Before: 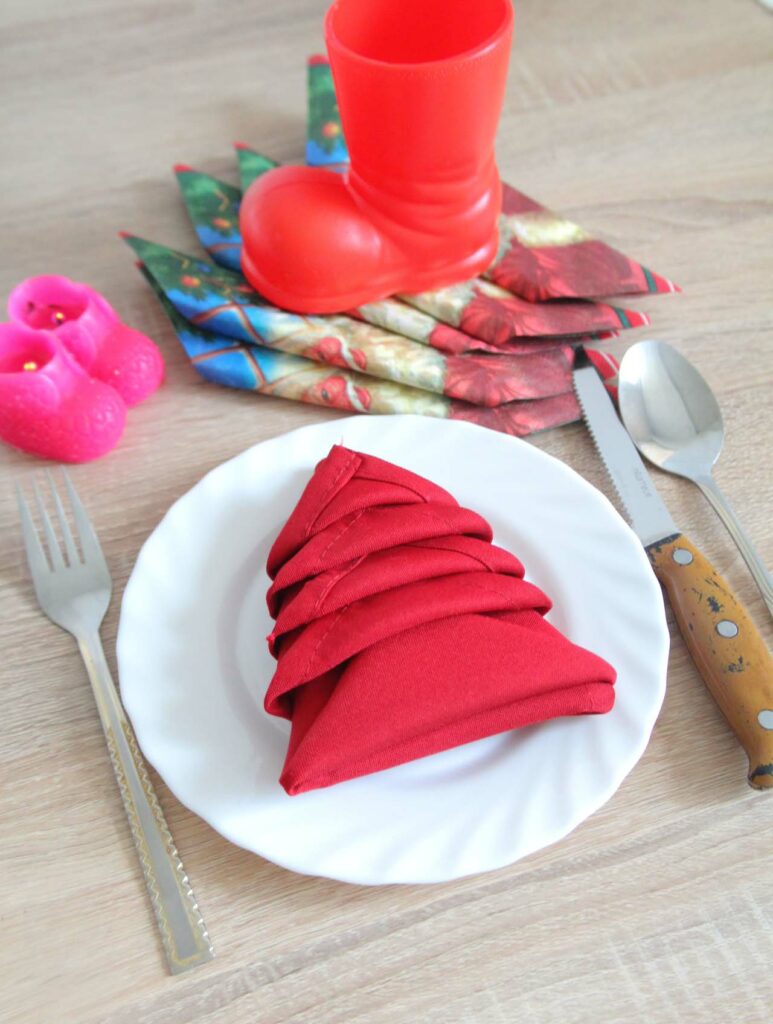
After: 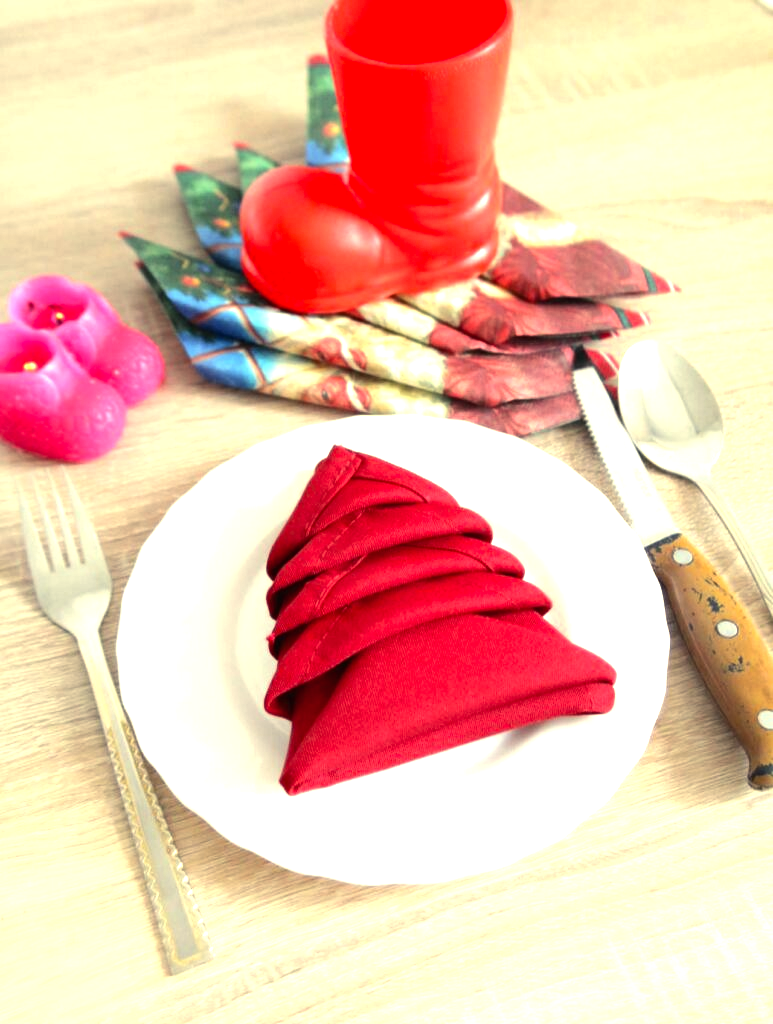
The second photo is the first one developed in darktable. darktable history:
color balance rgb: shadows lift › chroma 0.949%, shadows lift › hue 113.78°, power › hue 329.15°, highlights gain › chroma 7.875%, highlights gain › hue 83.1°, linear chroma grading › shadows -7.227%, linear chroma grading › highlights -7.593%, linear chroma grading › global chroma -10.03%, linear chroma grading › mid-tones -8.276%, perceptual saturation grading › global saturation 10.122%, perceptual brilliance grading › highlights 47.671%, perceptual brilliance grading › mid-tones 22.453%, perceptual brilliance grading › shadows -6.622%, global vibrance 6.704%, contrast 12.817%, saturation formula JzAzBz (2021)
